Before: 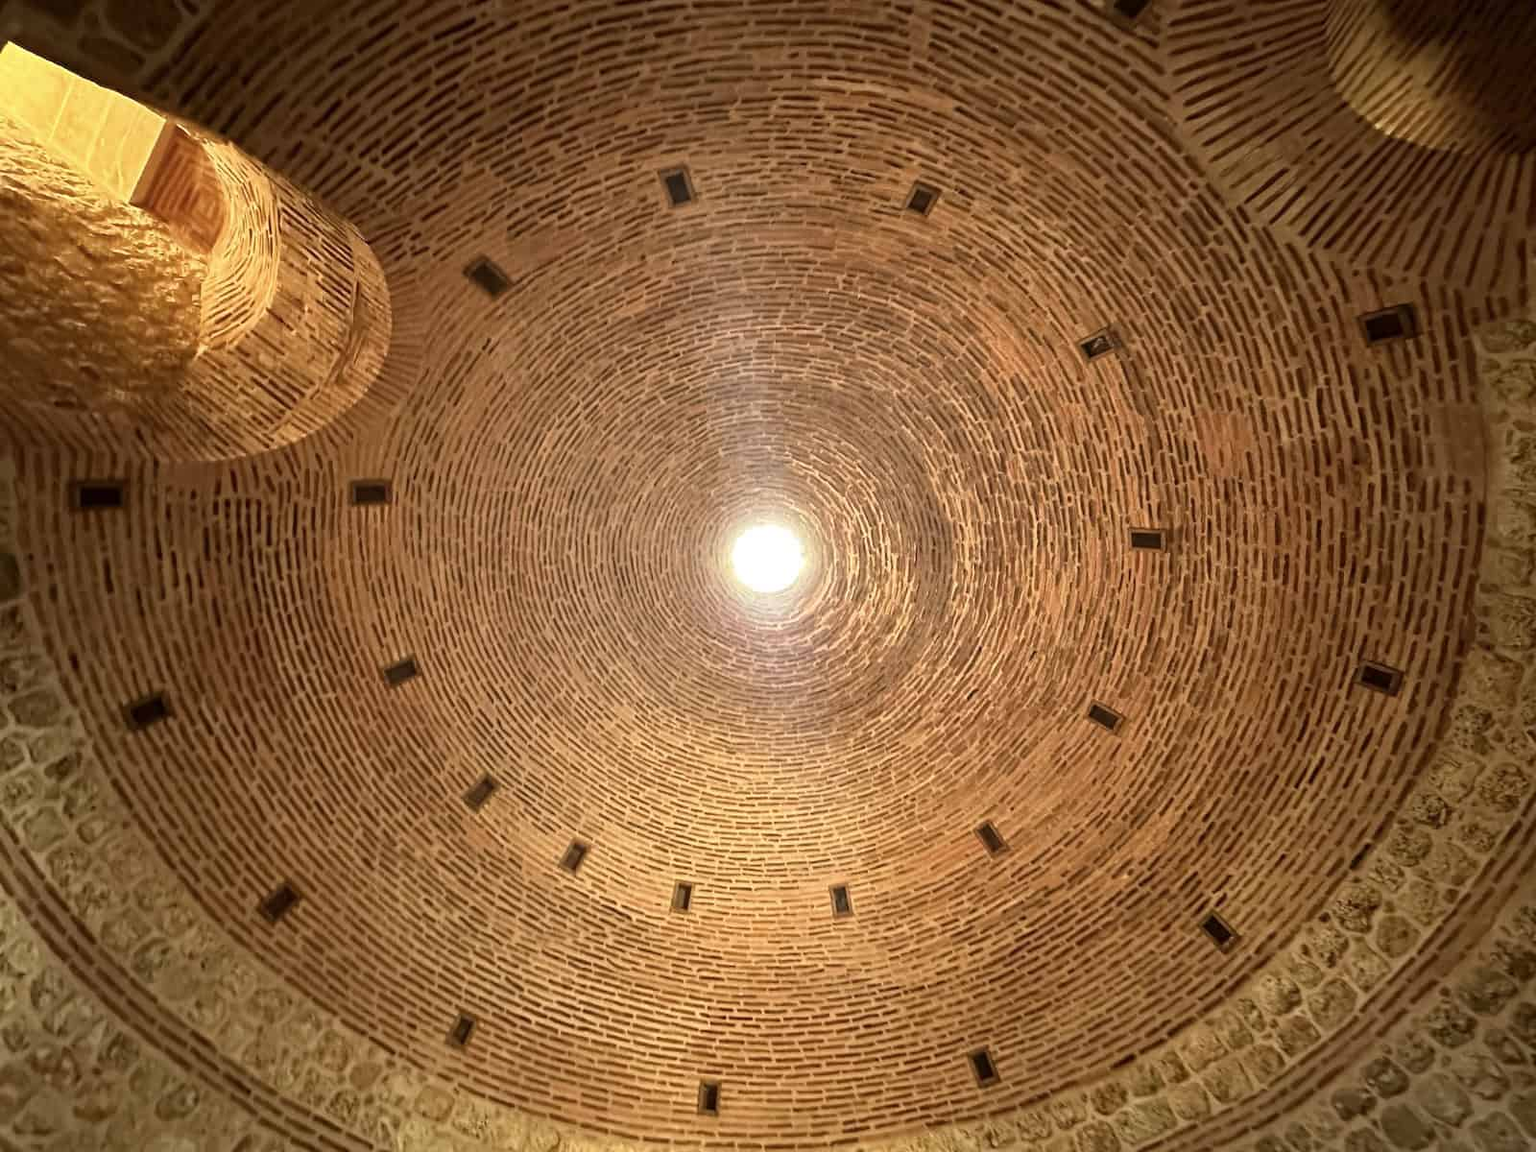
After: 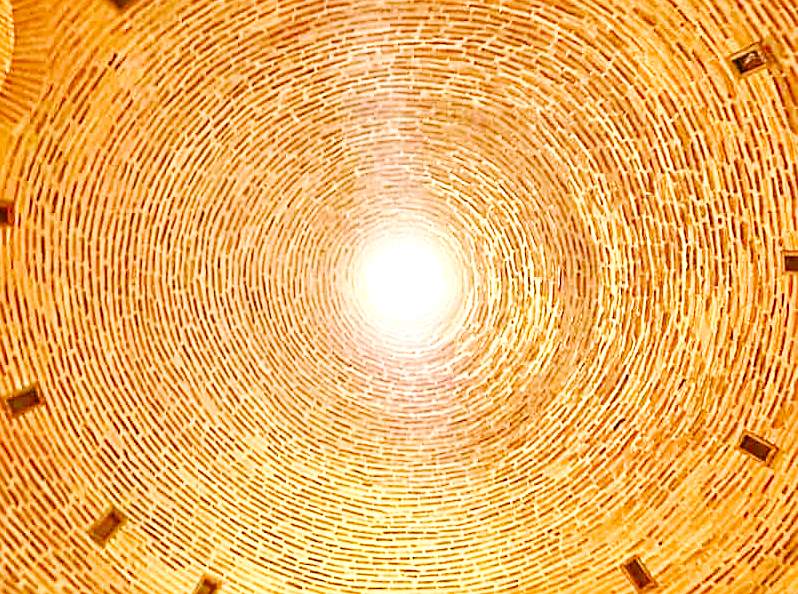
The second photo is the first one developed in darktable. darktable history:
exposure: exposure 0.555 EV, compensate exposure bias true, compensate highlight preservation false
crop: left 24.673%, top 24.958%, right 25.42%, bottom 25.483%
tone equalizer: -7 EV 0.154 EV, -6 EV 0.617 EV, -5 EV 1.14 EV, -4 EV 1.32 EV, -3 EV 1.17 EV, -2 EV 0.6 EV, -1 EV 0.153 EV, mask exposure compensation -0.508 EV
velvia: on, module defaults
sharpen: on, module defaults
base curve: curves: ch0 [(0, 0) (0.036, 0.025) (0.121, 0.166) (0.206, 0.329) (0.605, 0.79) (1, 1)], preserve colors none
color balance rgb: global offset › hue 169.03°, perceptual saturation grading › global saturation 15.558%, perceptual saturation grading › highlights -19.211%, perceptual saturation grading › shadows 20.259%, global vibrance 20%
